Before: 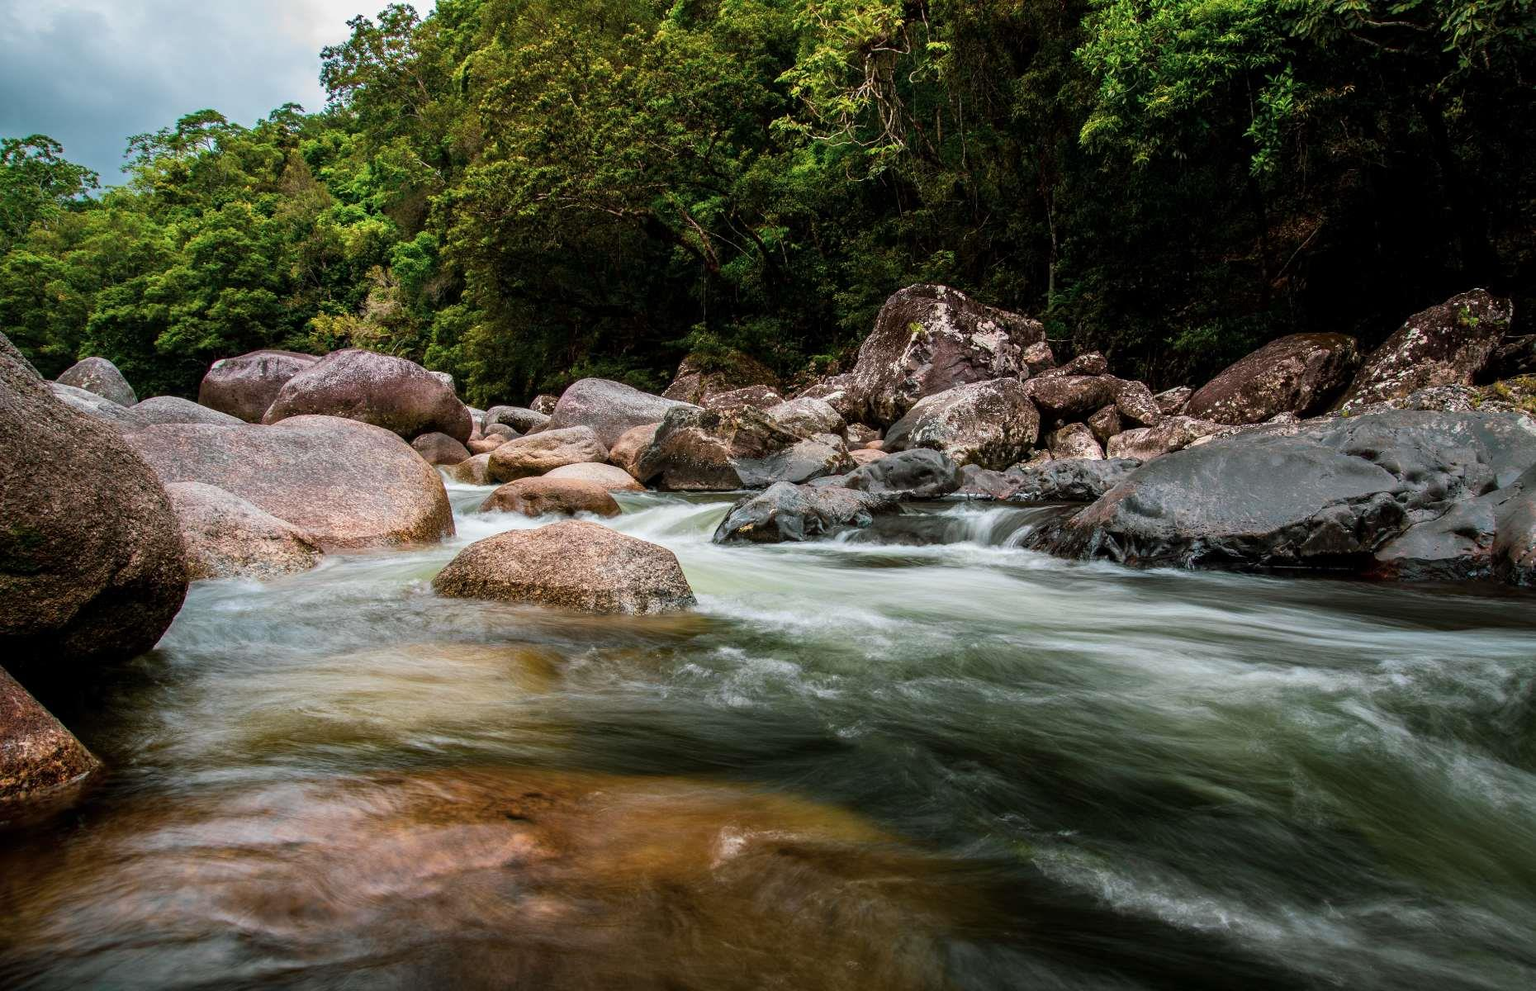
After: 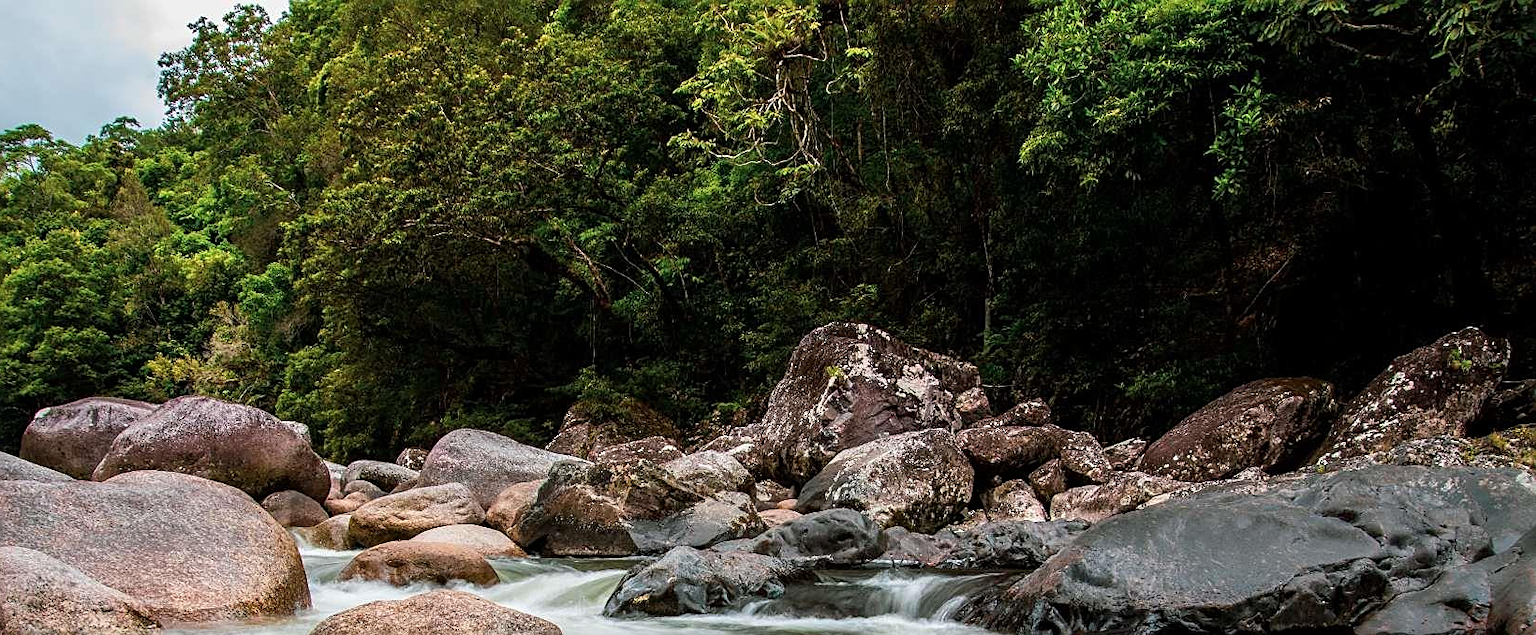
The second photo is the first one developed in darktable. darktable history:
sharpen: on, module defaults
crop and rotate: left 11.818%, bottom 43.458%
